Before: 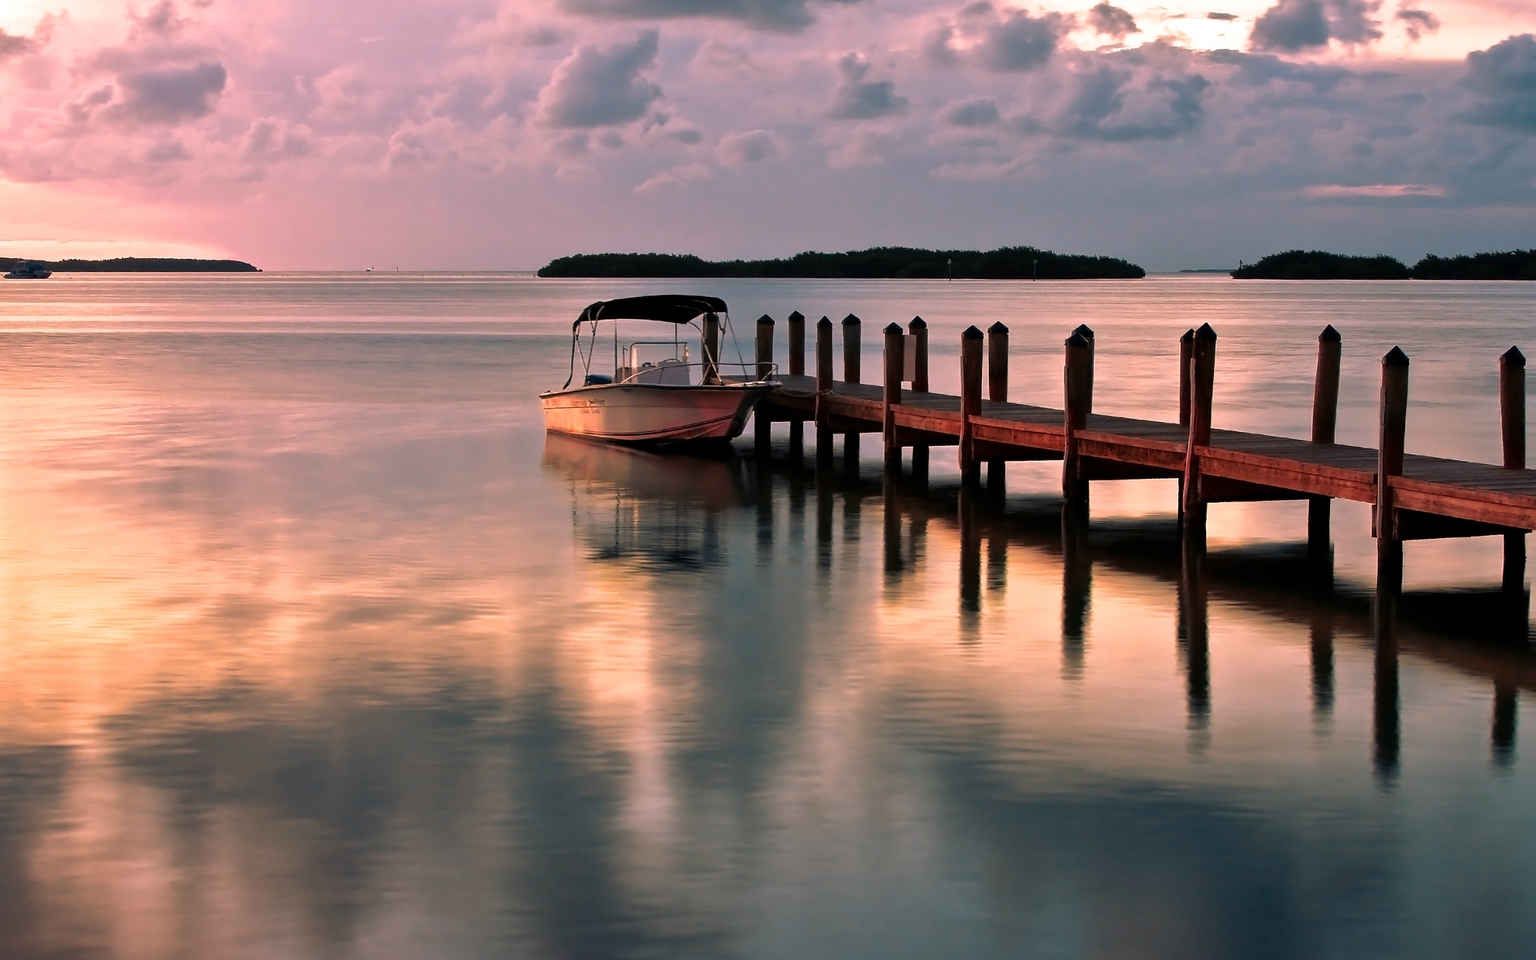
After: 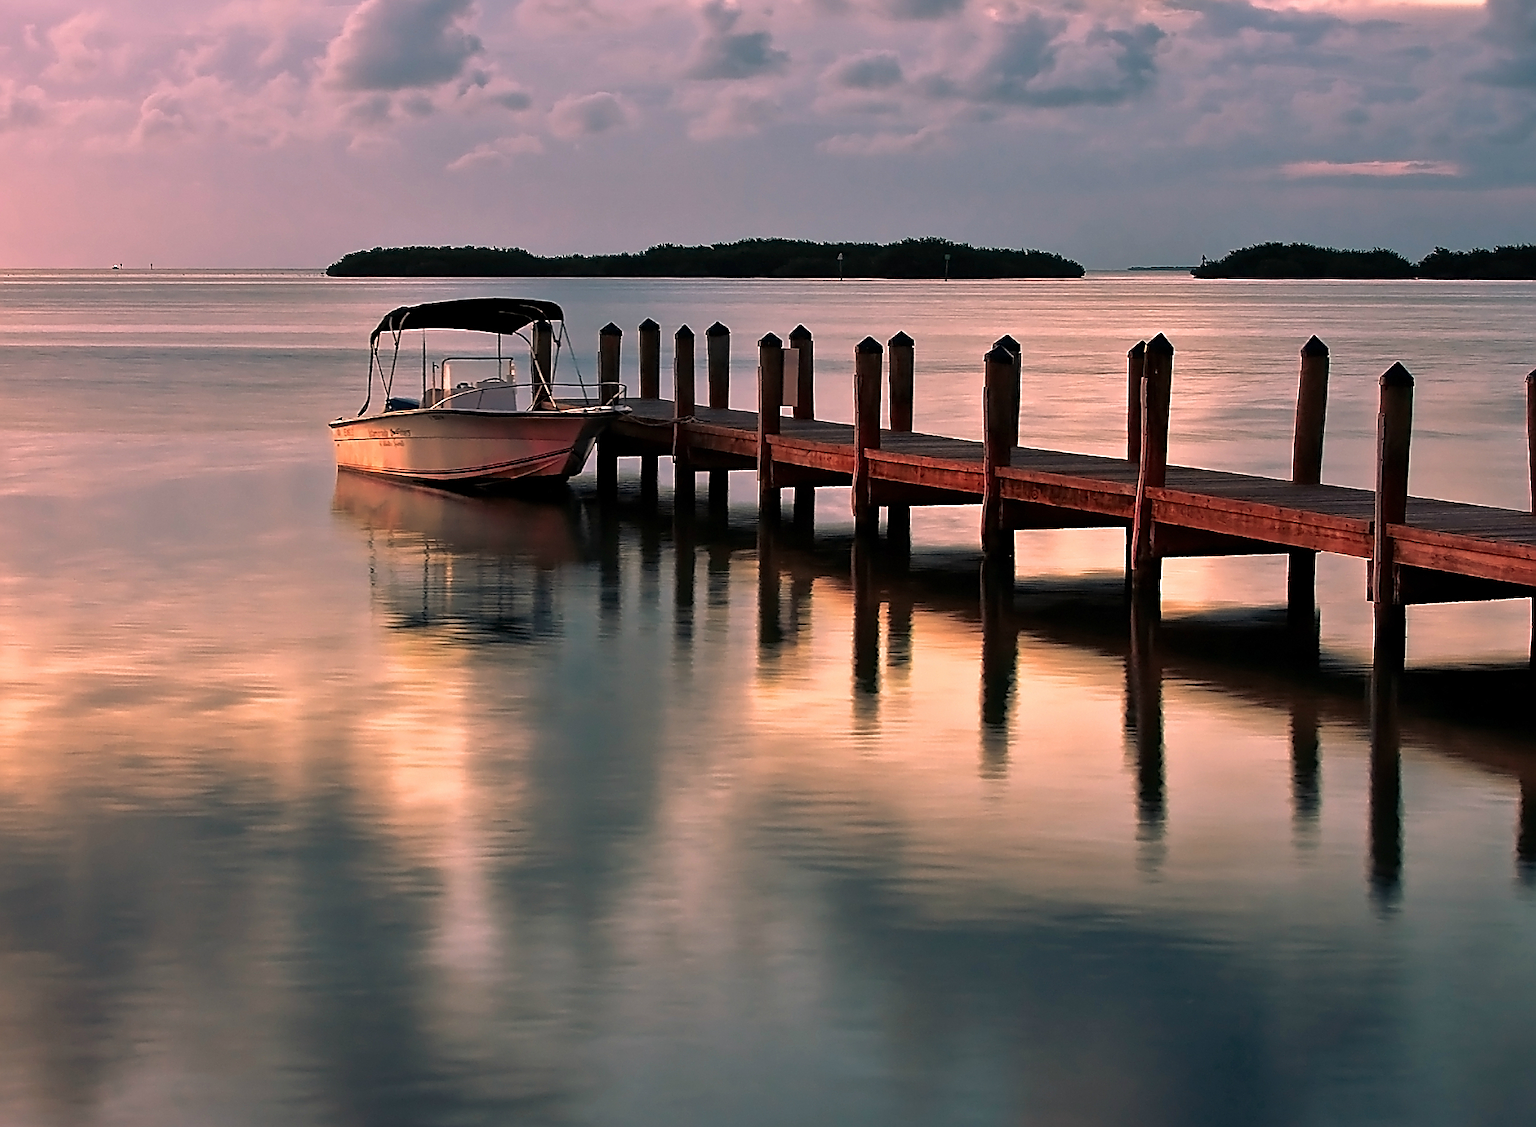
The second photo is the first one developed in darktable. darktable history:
crop and rotate: left 17.983%, top 5.817%, right 1.841%
sharpen: amount 1.003
